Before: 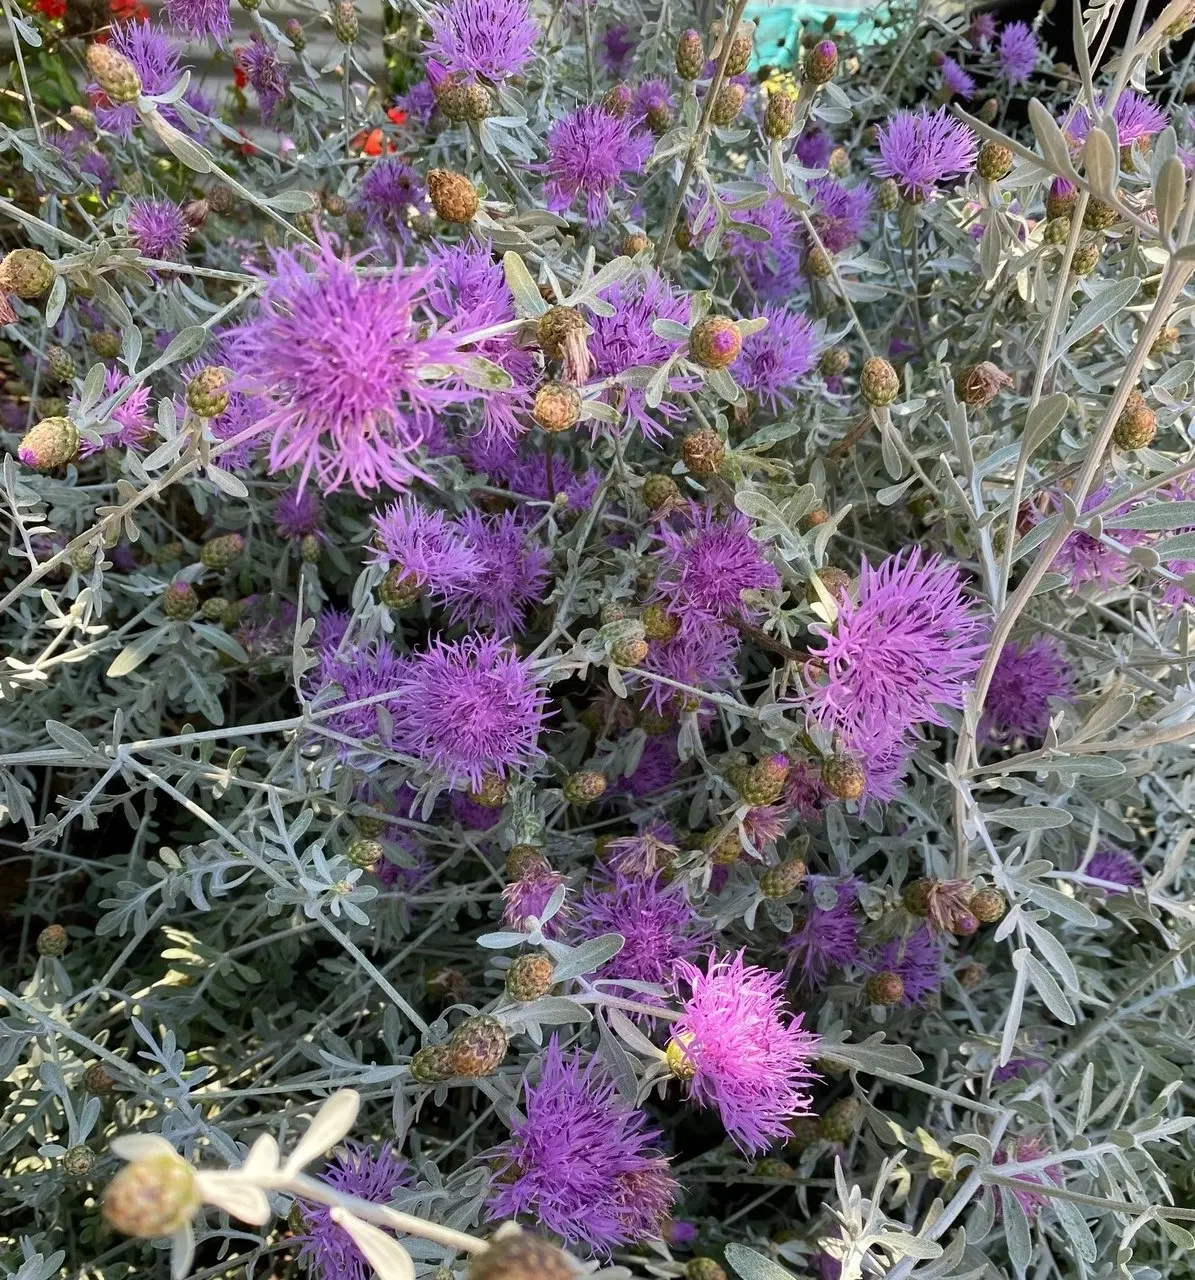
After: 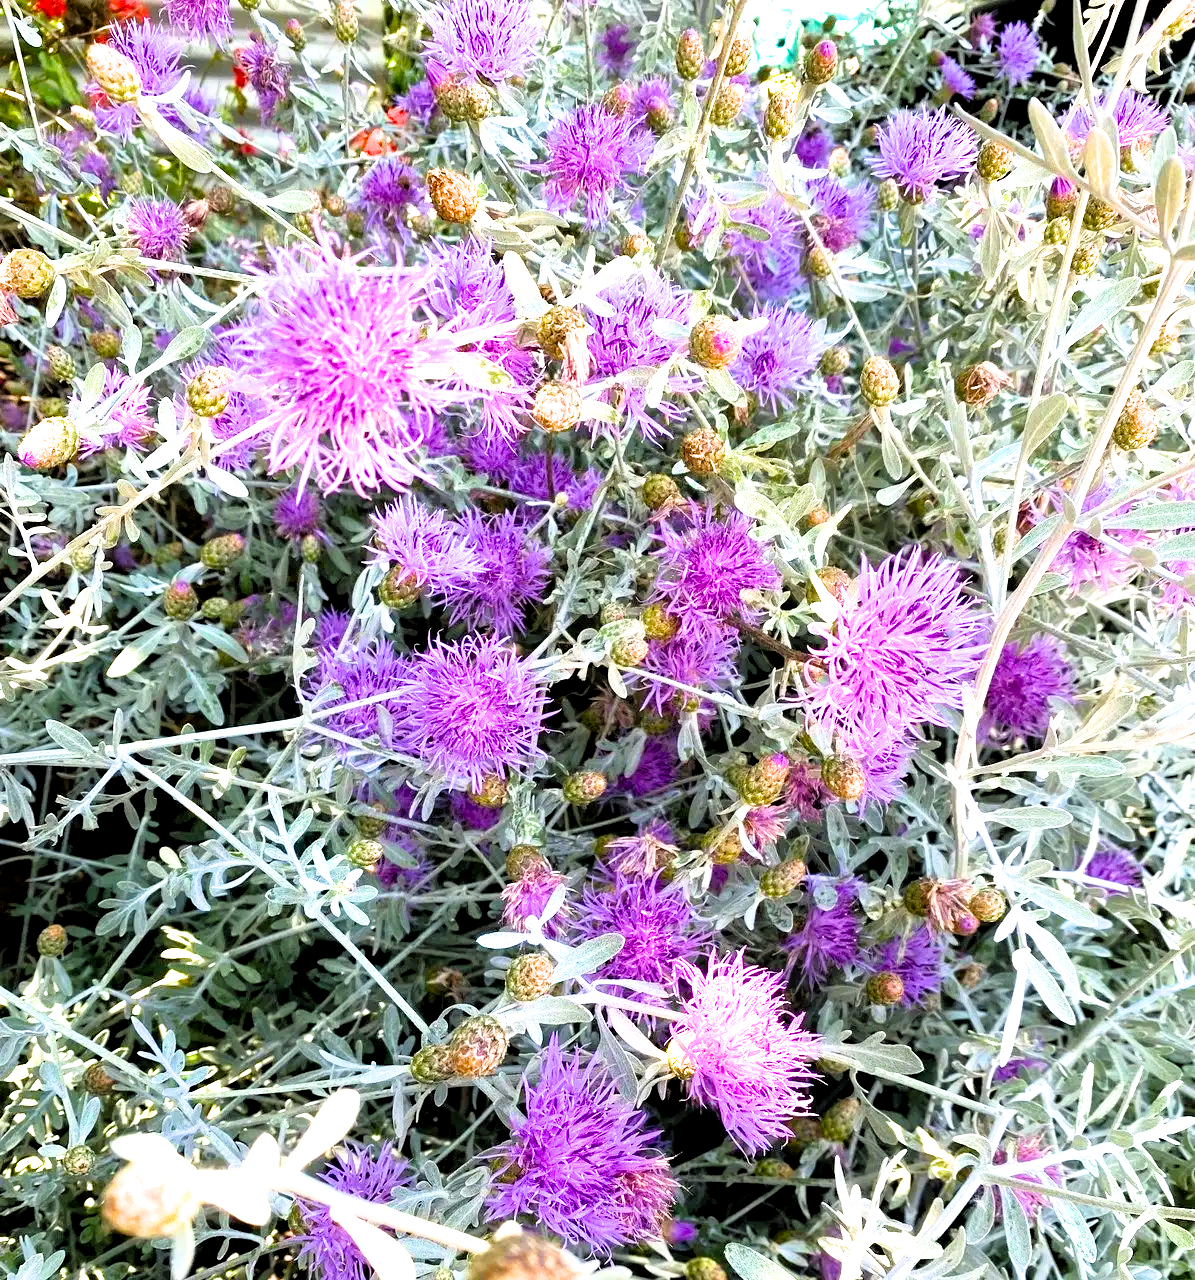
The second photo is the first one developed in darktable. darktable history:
velvia: strength 31.55%, mid-tones bias 0.205
tone equalizer: -8 EV -0.776 EV, -7 EV -0.71 EV, -6 EV -0.563 EV, -5 EV -0.424 EV, -3 EV 0.393 EV, -2 EV 0.6 EV, -1 EV 0.674 EV, +0 EV 0.727 EV, smoothing diameter 24.97%, edges refinement/feathering 7.99, preserve details guided filter
filmic rgb: black relative exposure -4.93 EV, white relative exposure 2.84 EV, hardness 3.71
exposure: exposure 0.787 EV, compensate highlight preservation false
local contrast: mode bilateral grid, contrast 20, coarseness 50, detail 119%, midtone range 0.2
